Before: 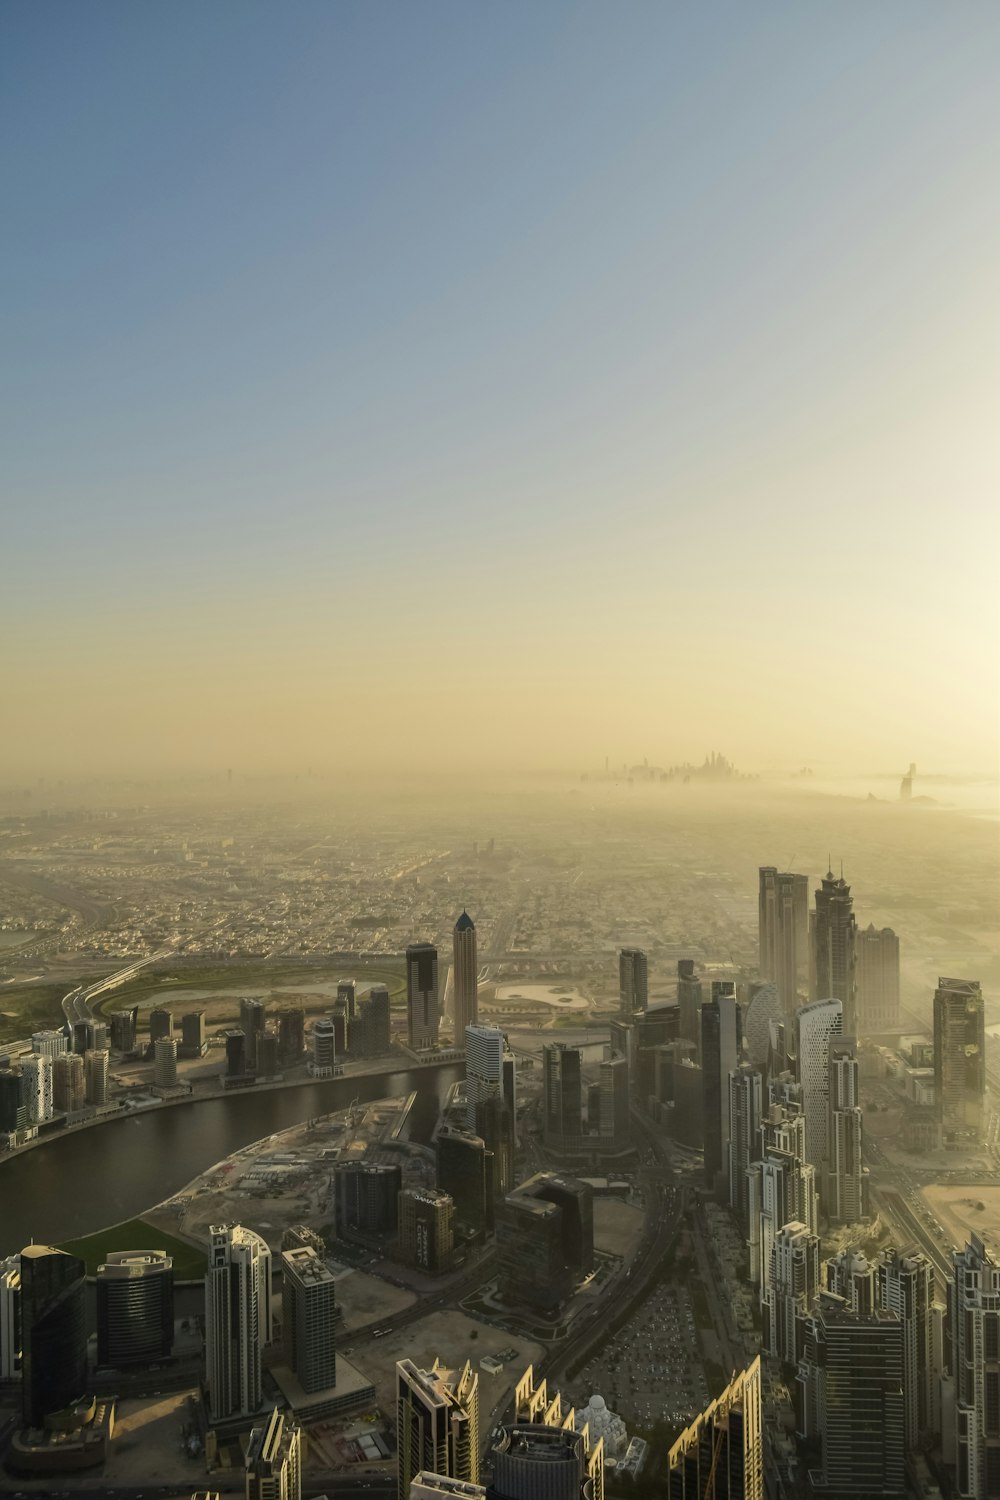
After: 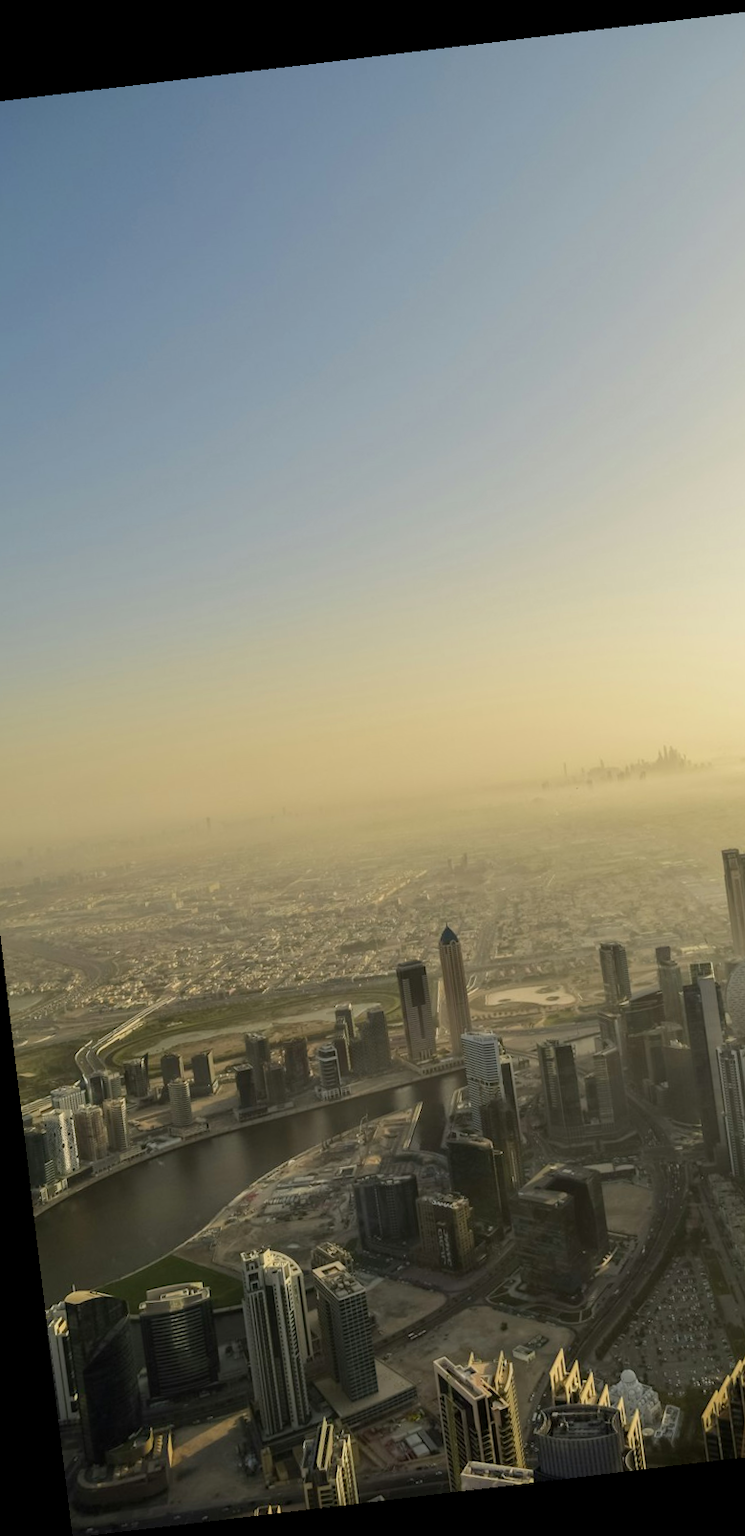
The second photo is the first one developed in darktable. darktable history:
shadows and highlights: shadows 25, highlights -25
crop and rotate: left 8.786%, right 24.548%
rotate and perspective: rotation -6.83°, automatic cropping off
exposure: black level correction 0.001, compensate highlight preservation false
